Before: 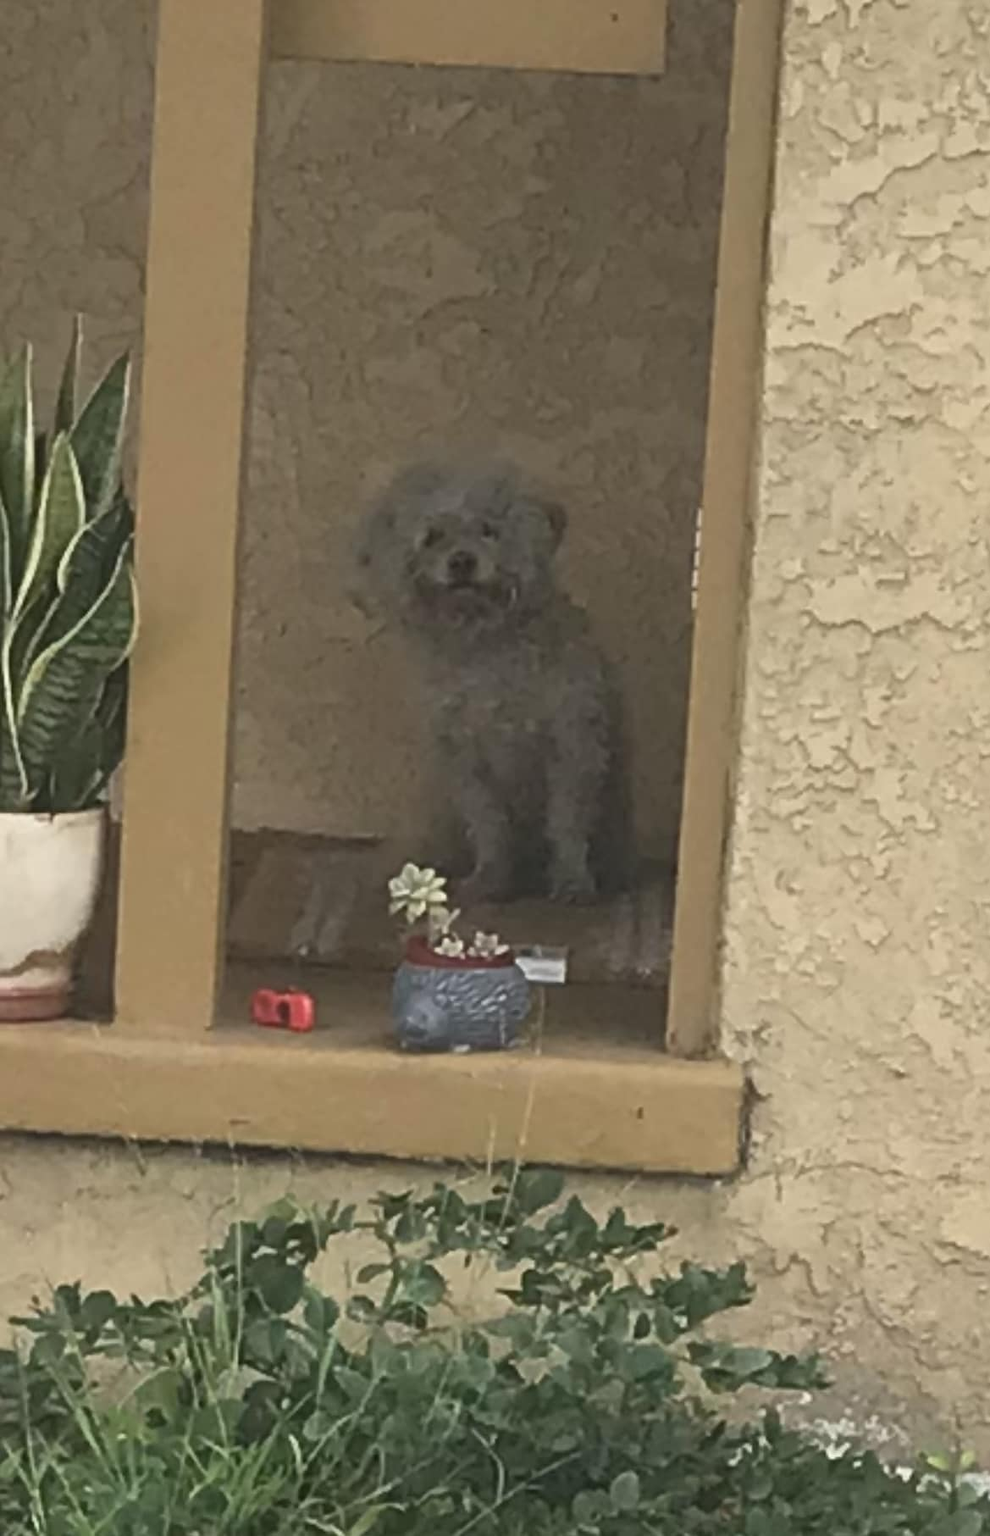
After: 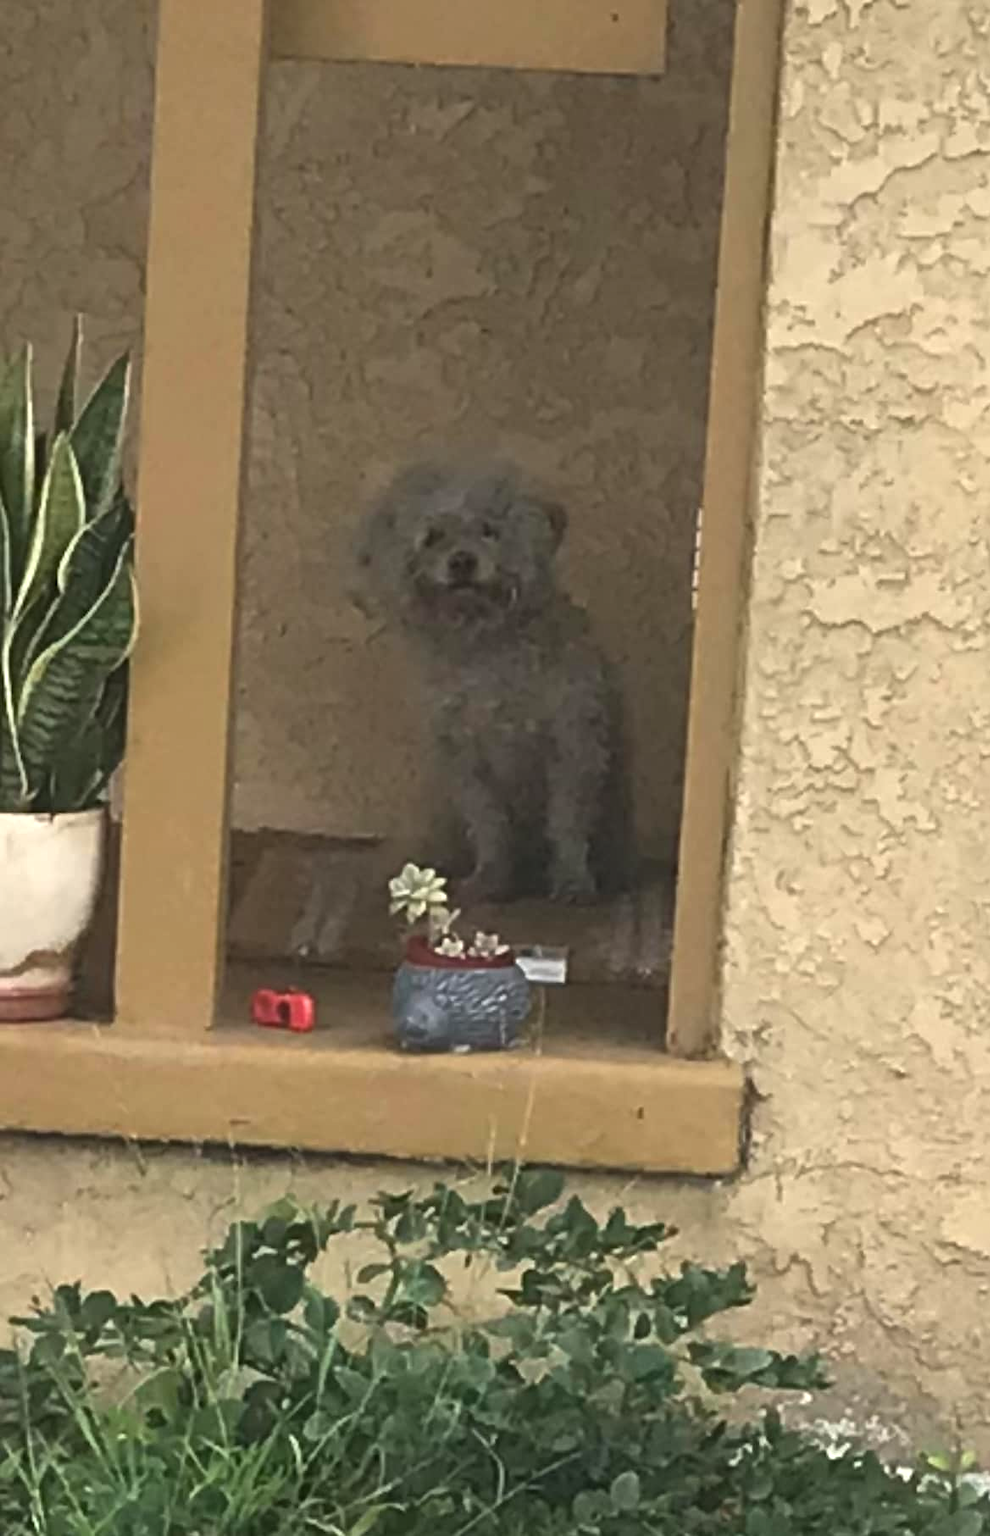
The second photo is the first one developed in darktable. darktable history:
exposure: exposure 0.084 EV, compensate highlight preservation false
color balance rgb: perceptual saturation grading › global saturation 0.544%, global vibrance 9.244%, contrast 14.731%, saturation formula JzAzBz (2021)
